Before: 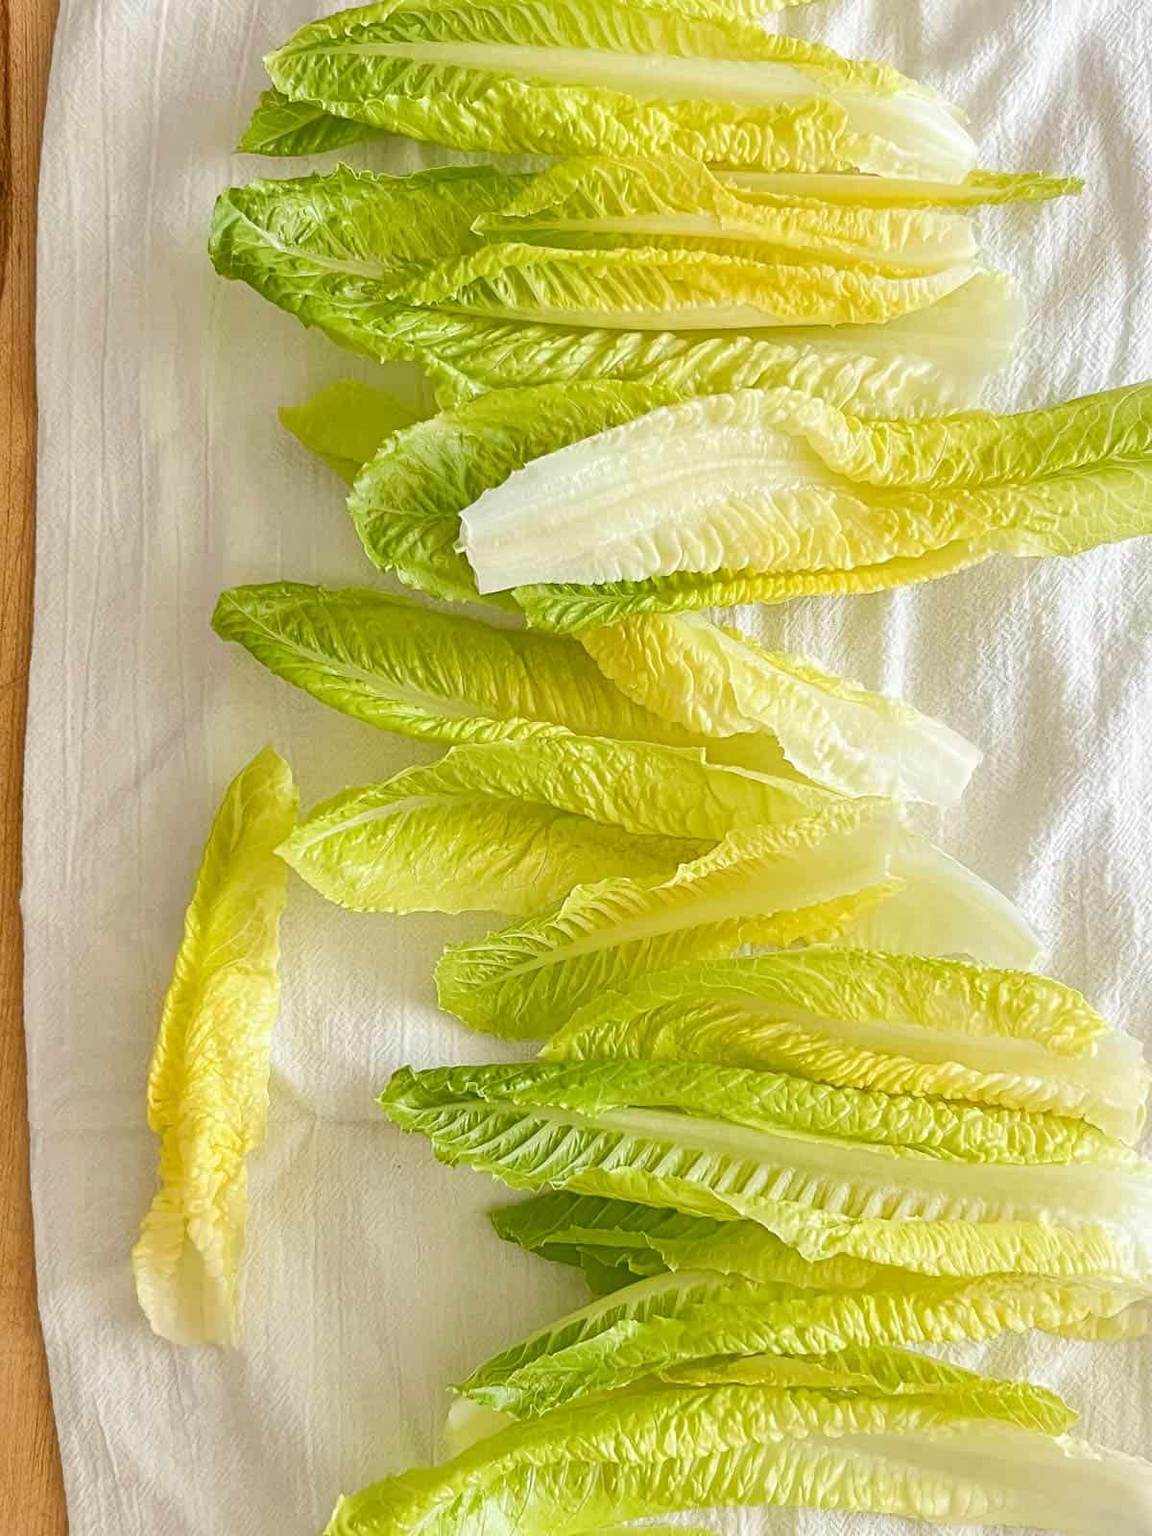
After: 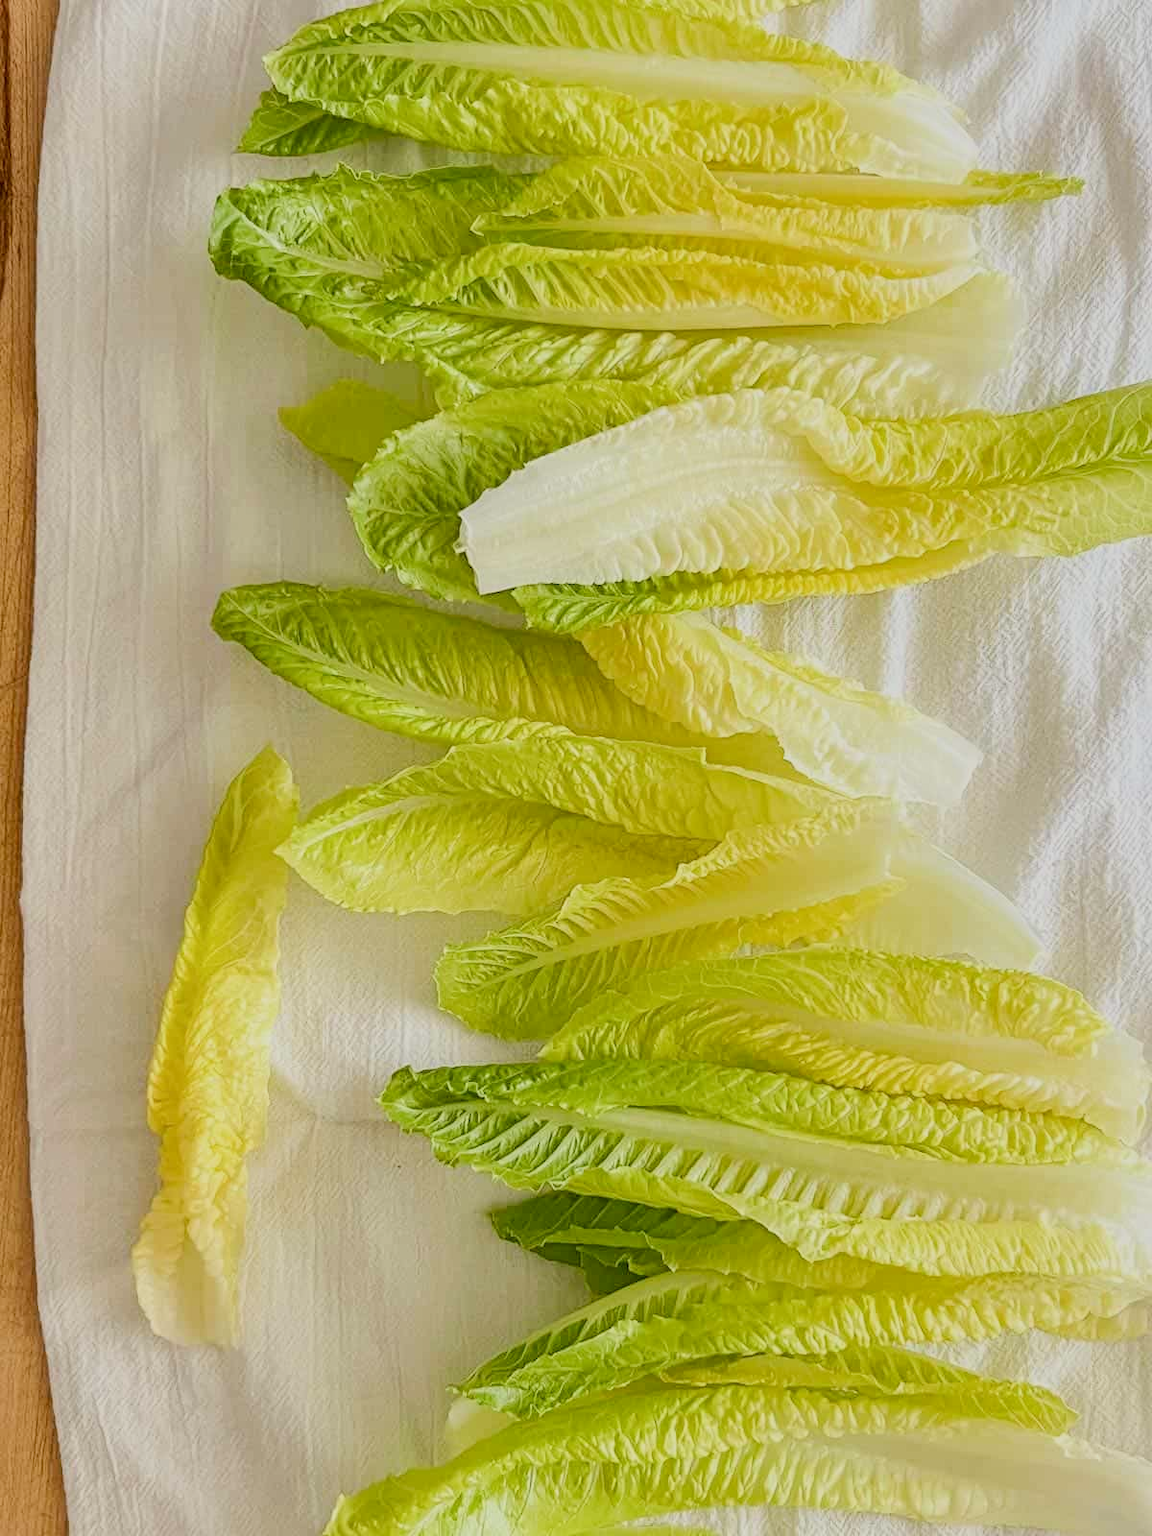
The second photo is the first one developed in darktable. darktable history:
local contrast: detail 130%
filmic rgb: black relative exposure -7.15 EV, white relative exposure 5.36 EV, hardness 3.02, color science v6 (2022)
